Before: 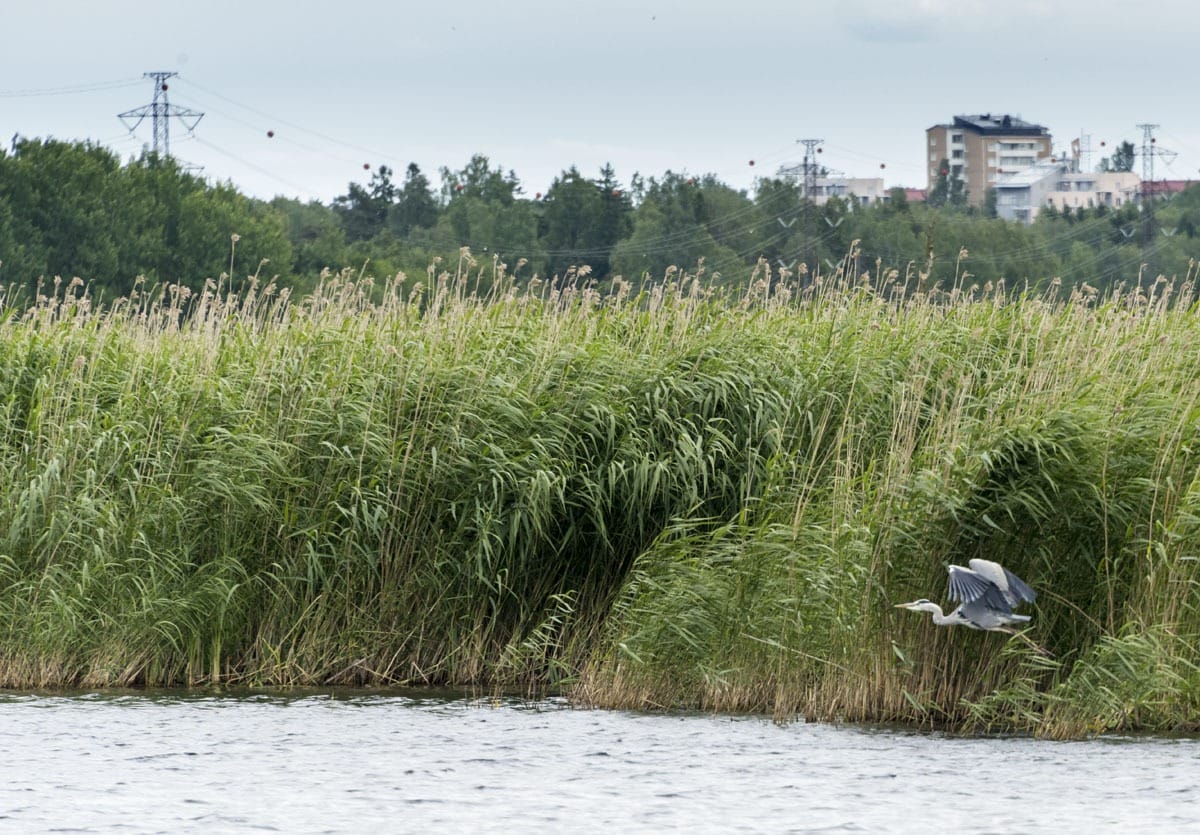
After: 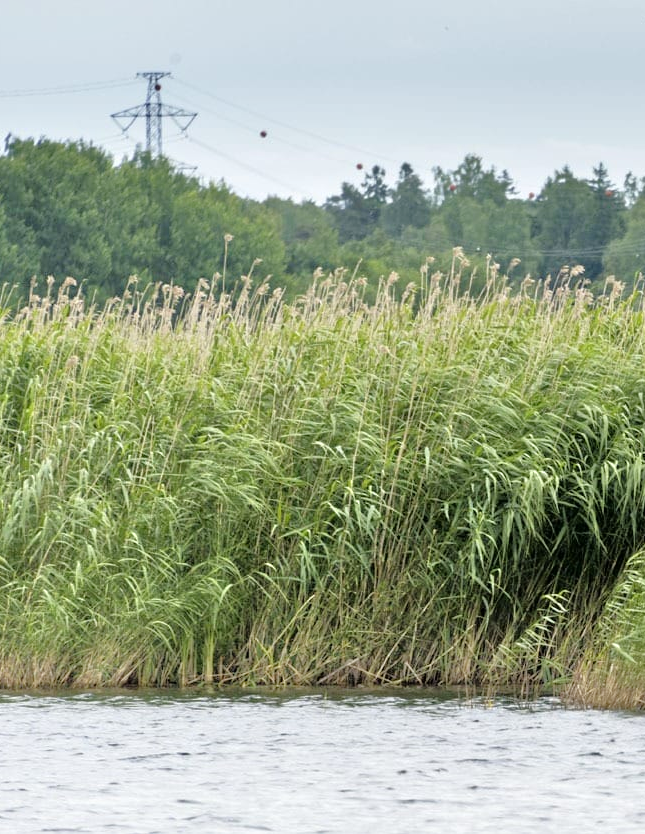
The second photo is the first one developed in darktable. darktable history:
crop: left 0.587%, right 45.588%, bottom 0.086%
tone equalizer: -7 EV 0.15 EV, -6 EV 0.6 EV, -5 EV 1.15 EV, -4 EV 1.33 EV, -3 EV 1.15 EV, -2 EV 0.6 EV, -1 EV 0.15 EV, mask exposure compensation -0.5 EV
